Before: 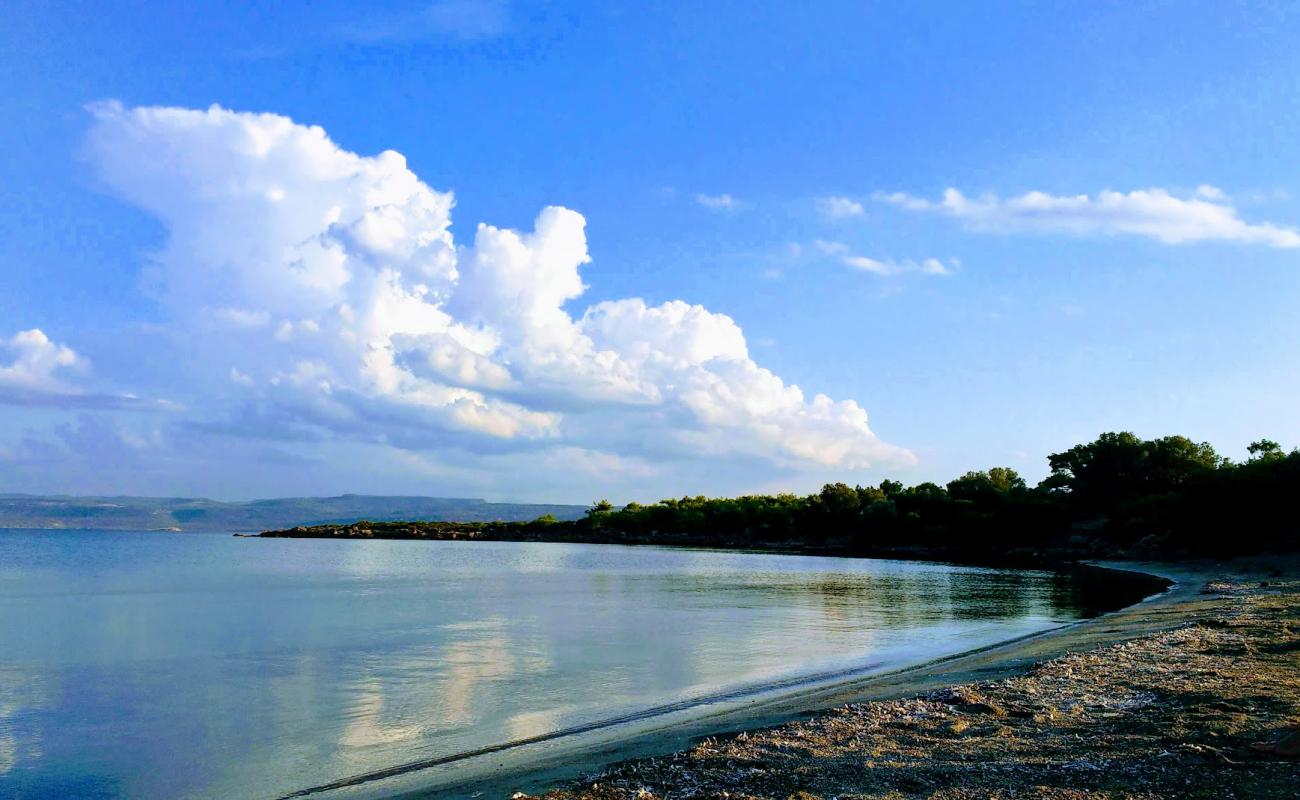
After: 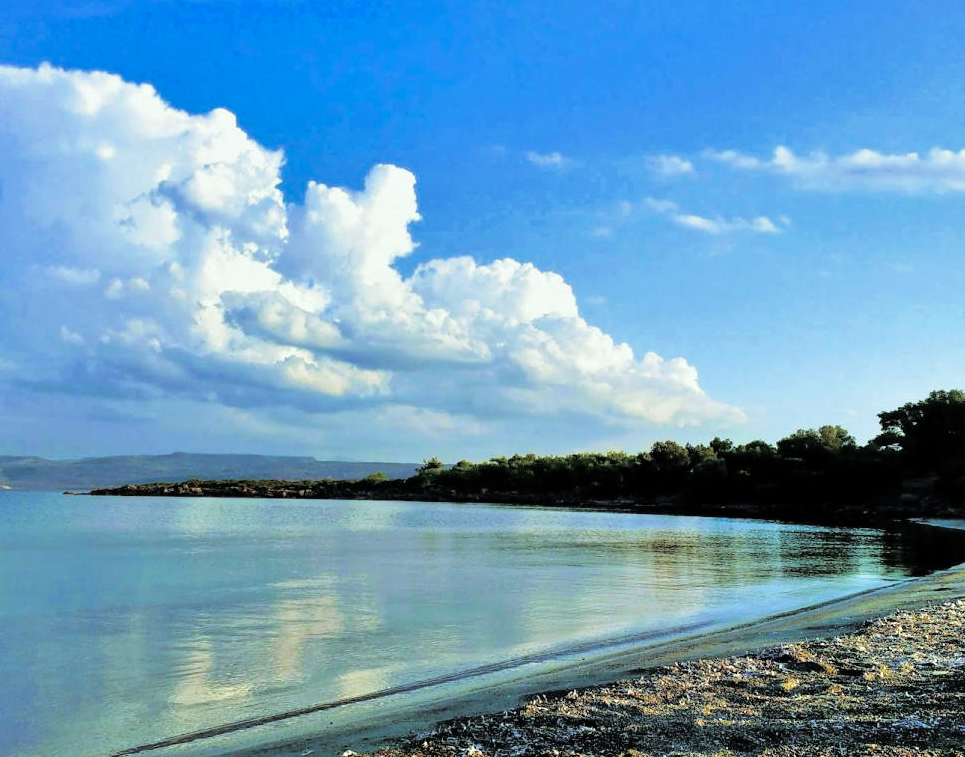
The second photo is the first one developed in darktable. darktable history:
split-toning: shadows › hue 36°, shadows › saturation 0.05, highlights › hue 10.8°, highlights › saturation 0.15, compress 40%
white balance: emerald 1
shadows and highlights: soften with gaussian
color correction: highlights a* -8, highlights b* 3.1
crop and rotate: left 13.15%, top 5.251%, right 12.609%
tone equalizer: -7 EV 0.15 EV, -6 EV 0.6 EV, -5 EV 1.15 EV, -4 EV 1.33 EV, -3 EV 1.15 EV, -2 EV 0.6 EV, -1 EV 0.15 EV, mask exposure compensation -0.5 EV
